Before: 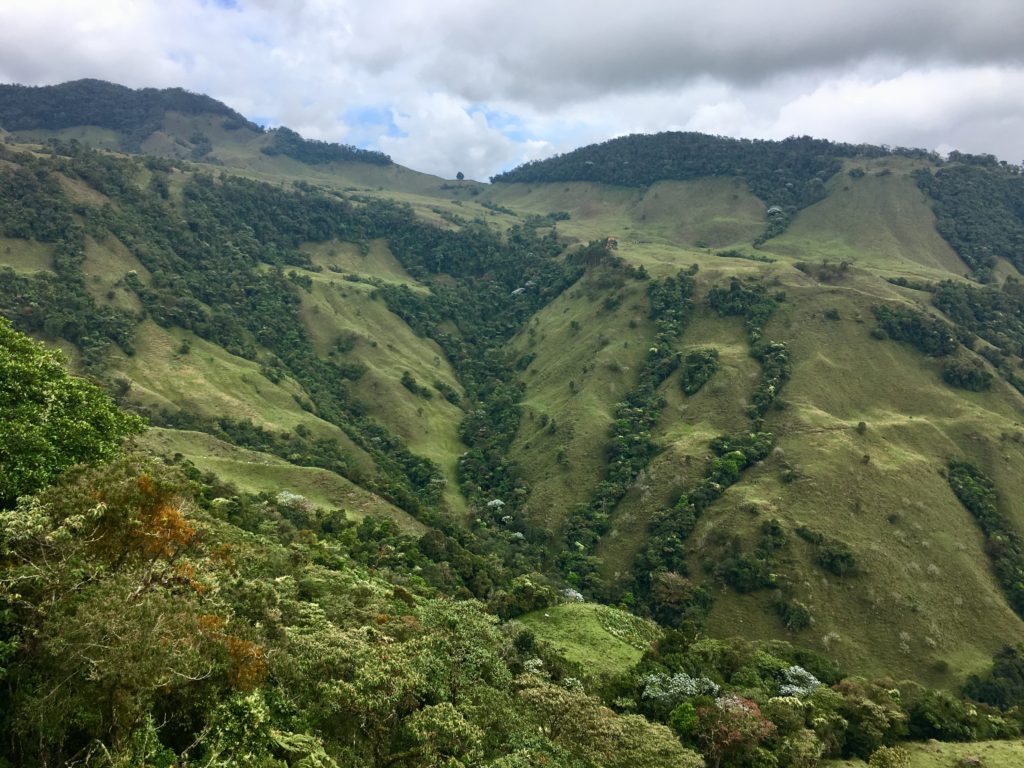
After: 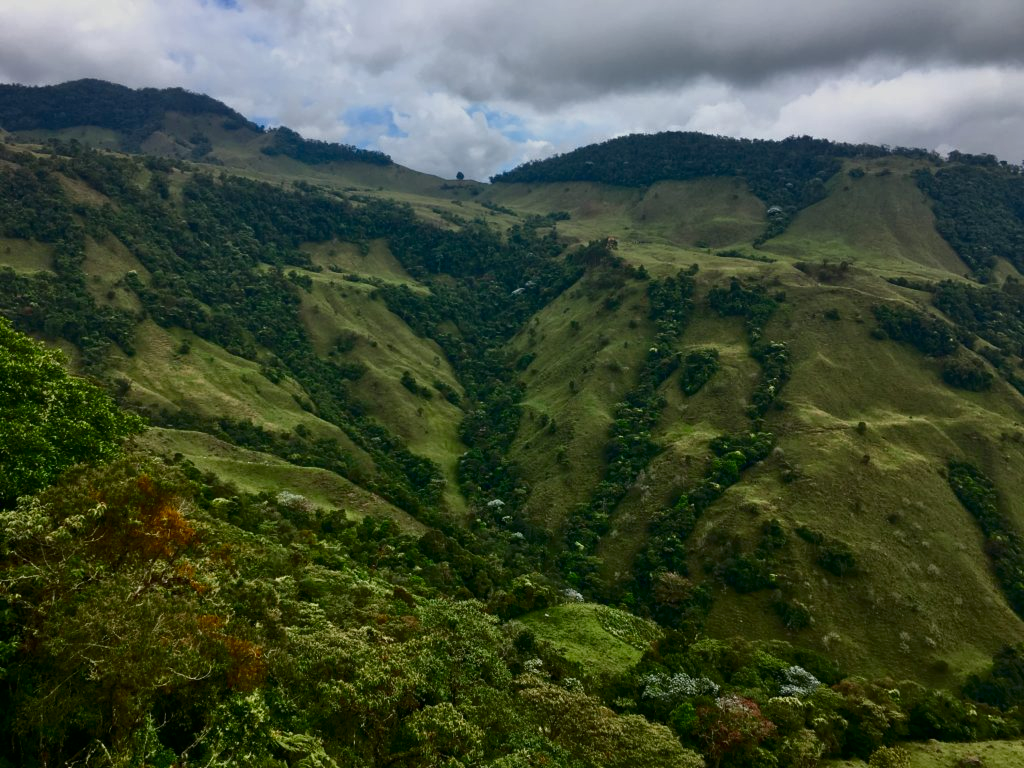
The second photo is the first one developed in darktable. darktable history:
tone equalizer: -8 EV 0.25 EV, -7 EV 0.417 EV, -6 EV 0.417 EV, -5 EV 0.25 EV, -3 EV -0.25 EV, -2 EV -0.417 EV, -1 EV -0.417 EV, +0 EV -0.25 EV, edges refinement/feathering 500, mask exposure compensation -1.57 EV, preserve details guided filter
contrast brightness saturation: contrast 0.13, brightness -0.24, saturation 0.14
